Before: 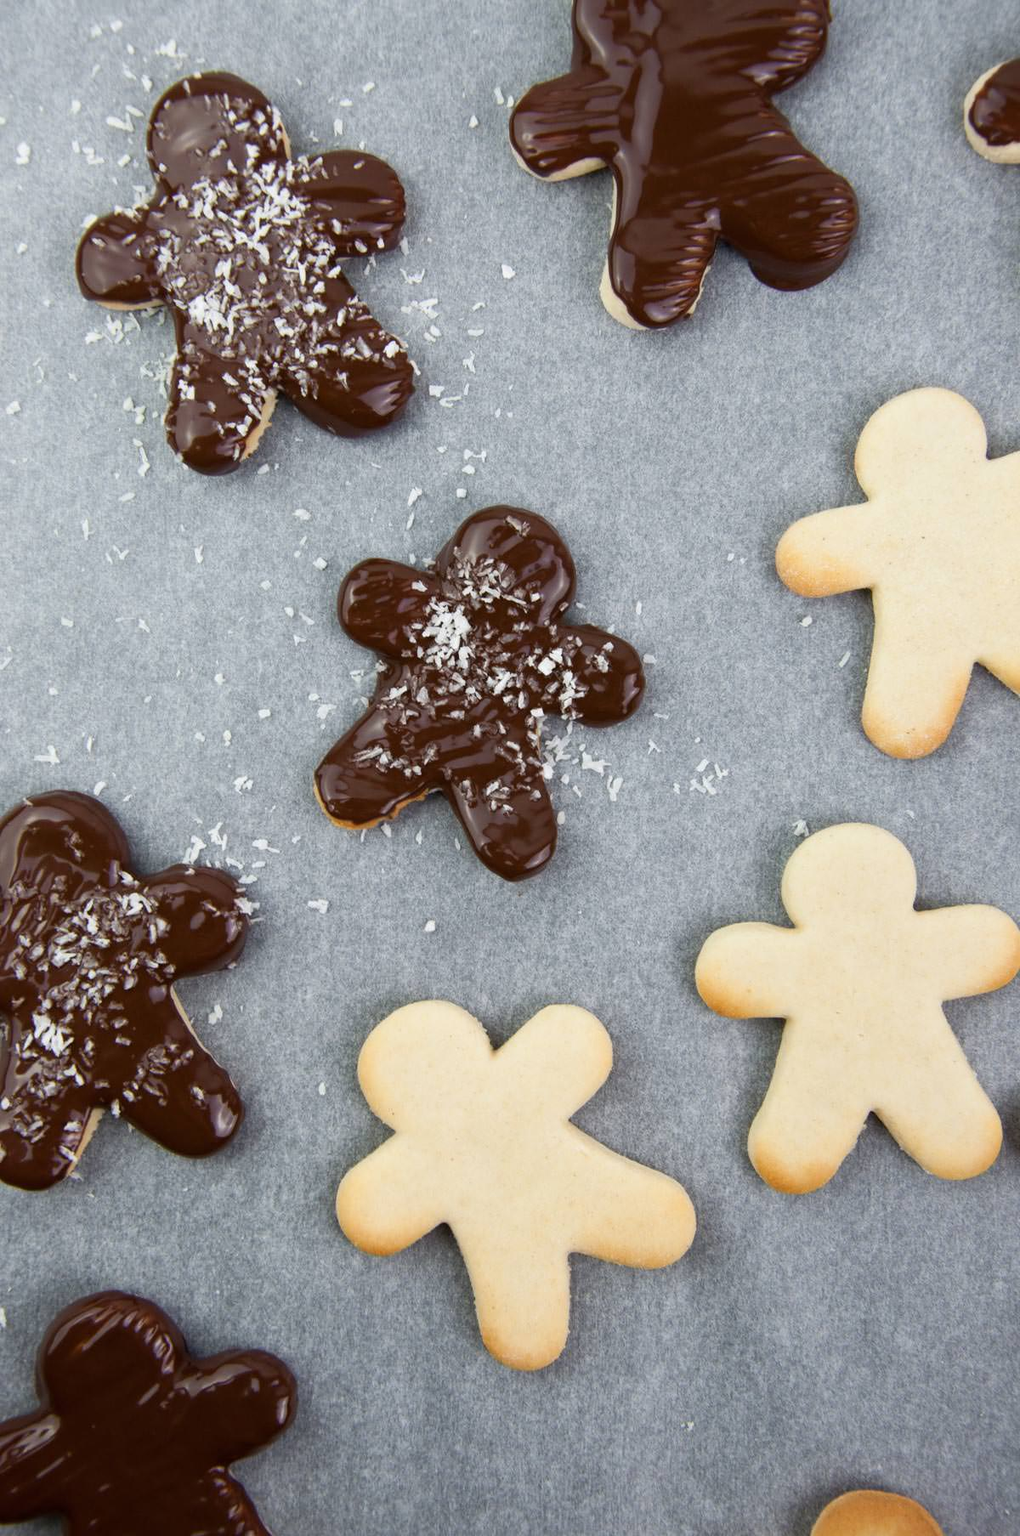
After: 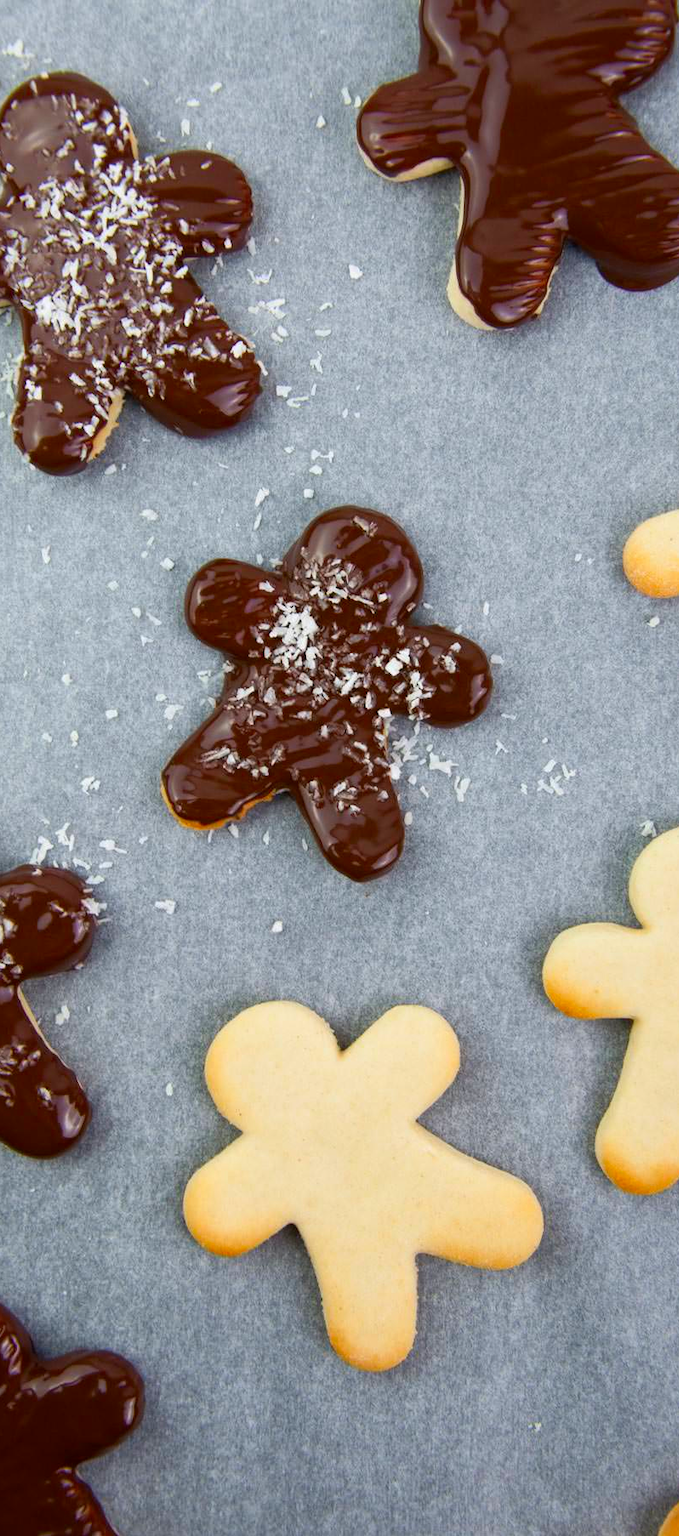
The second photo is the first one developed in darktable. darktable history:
contrast brightness saturation: saturation 0.5
crop and rotate: left 15.055%, right 18.278%
